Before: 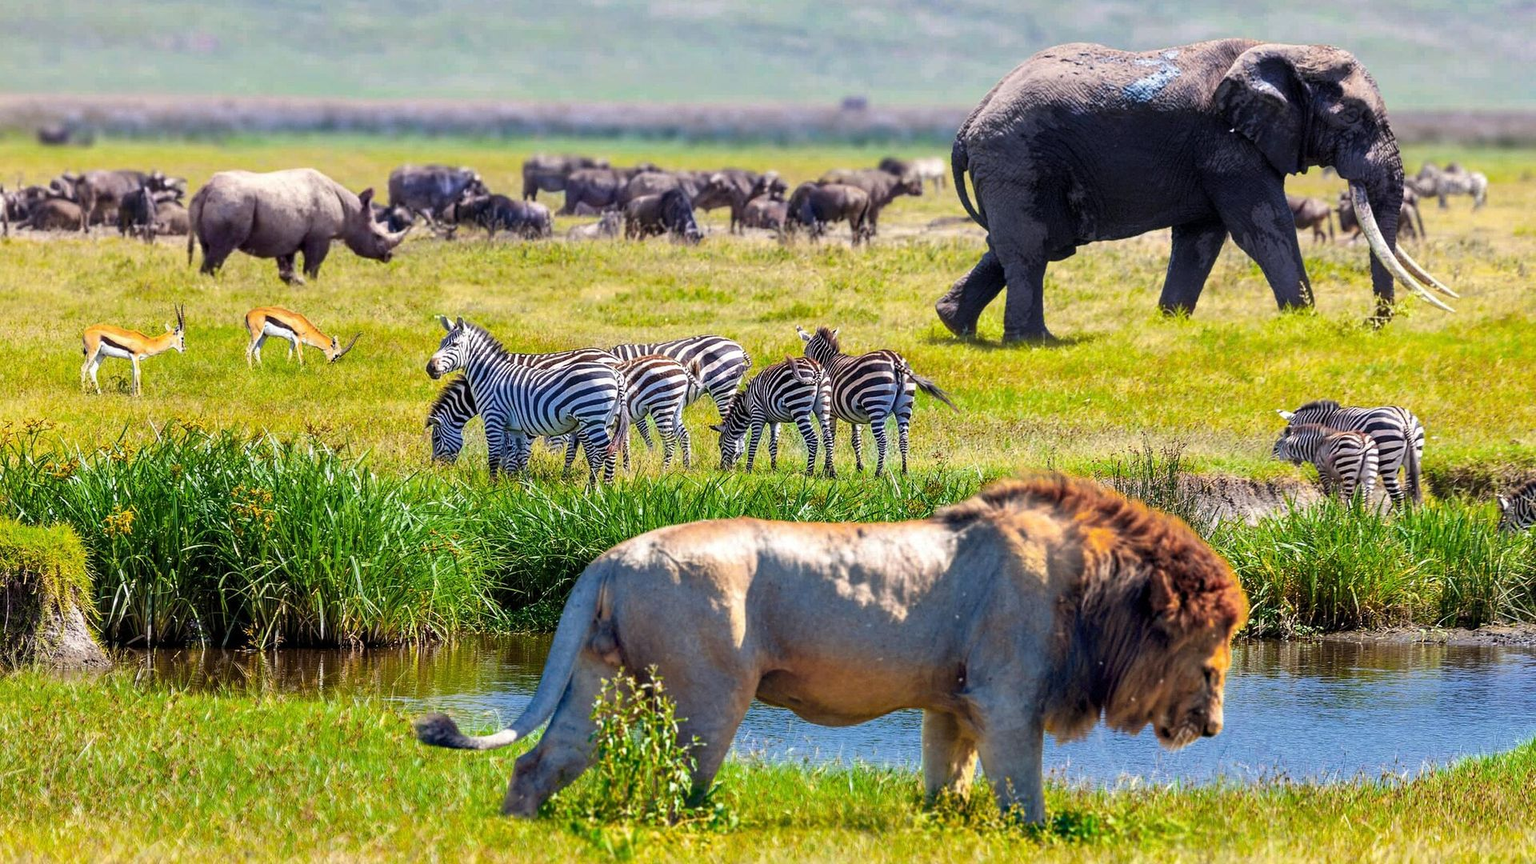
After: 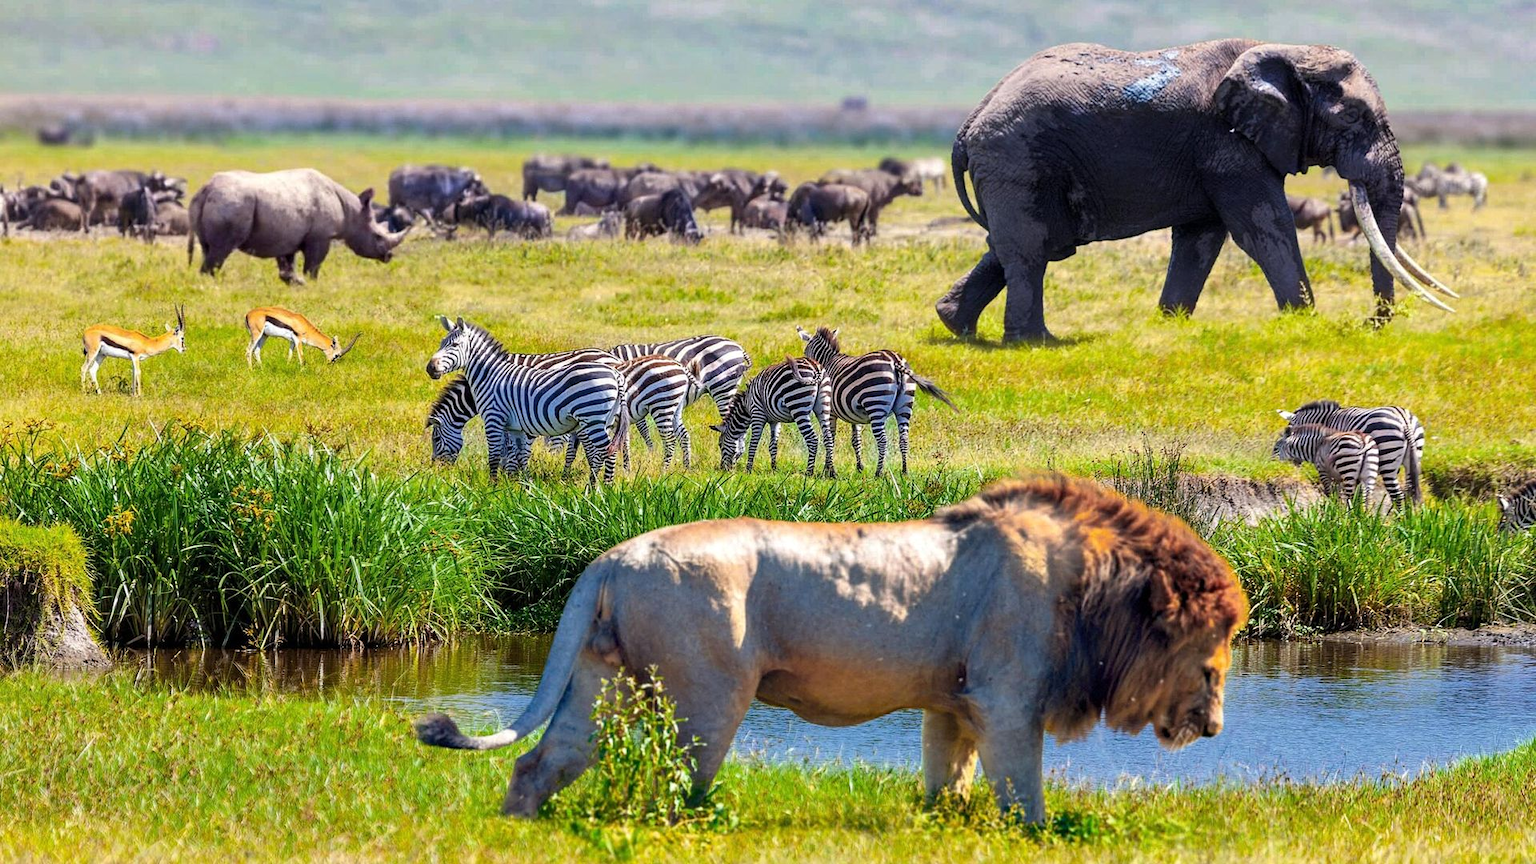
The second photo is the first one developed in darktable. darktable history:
exposure: exposure 0.021 EV, compensate exposure bias true, compensate highlight preservation false
